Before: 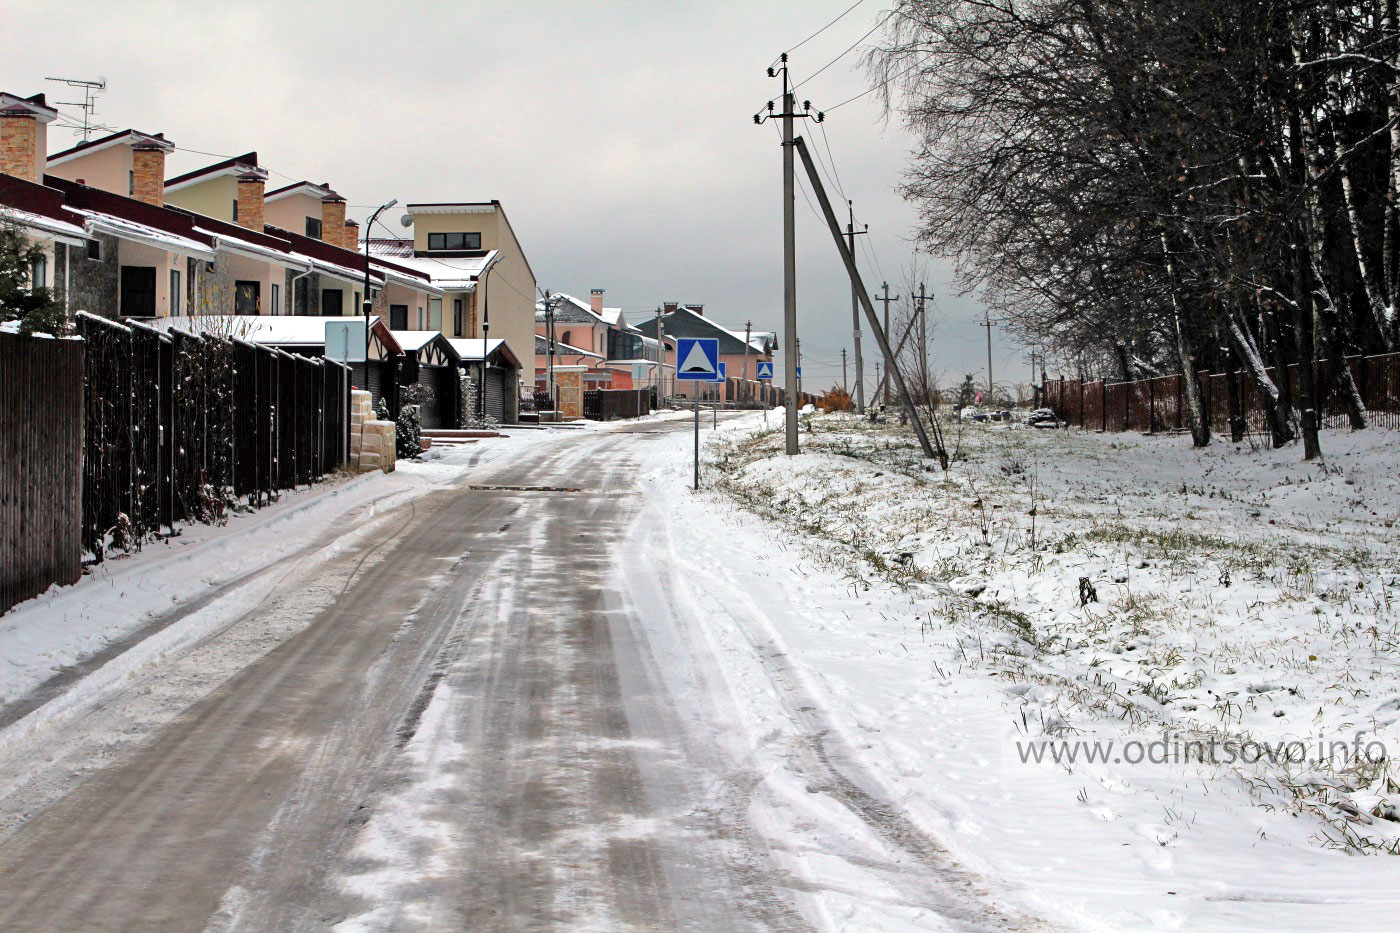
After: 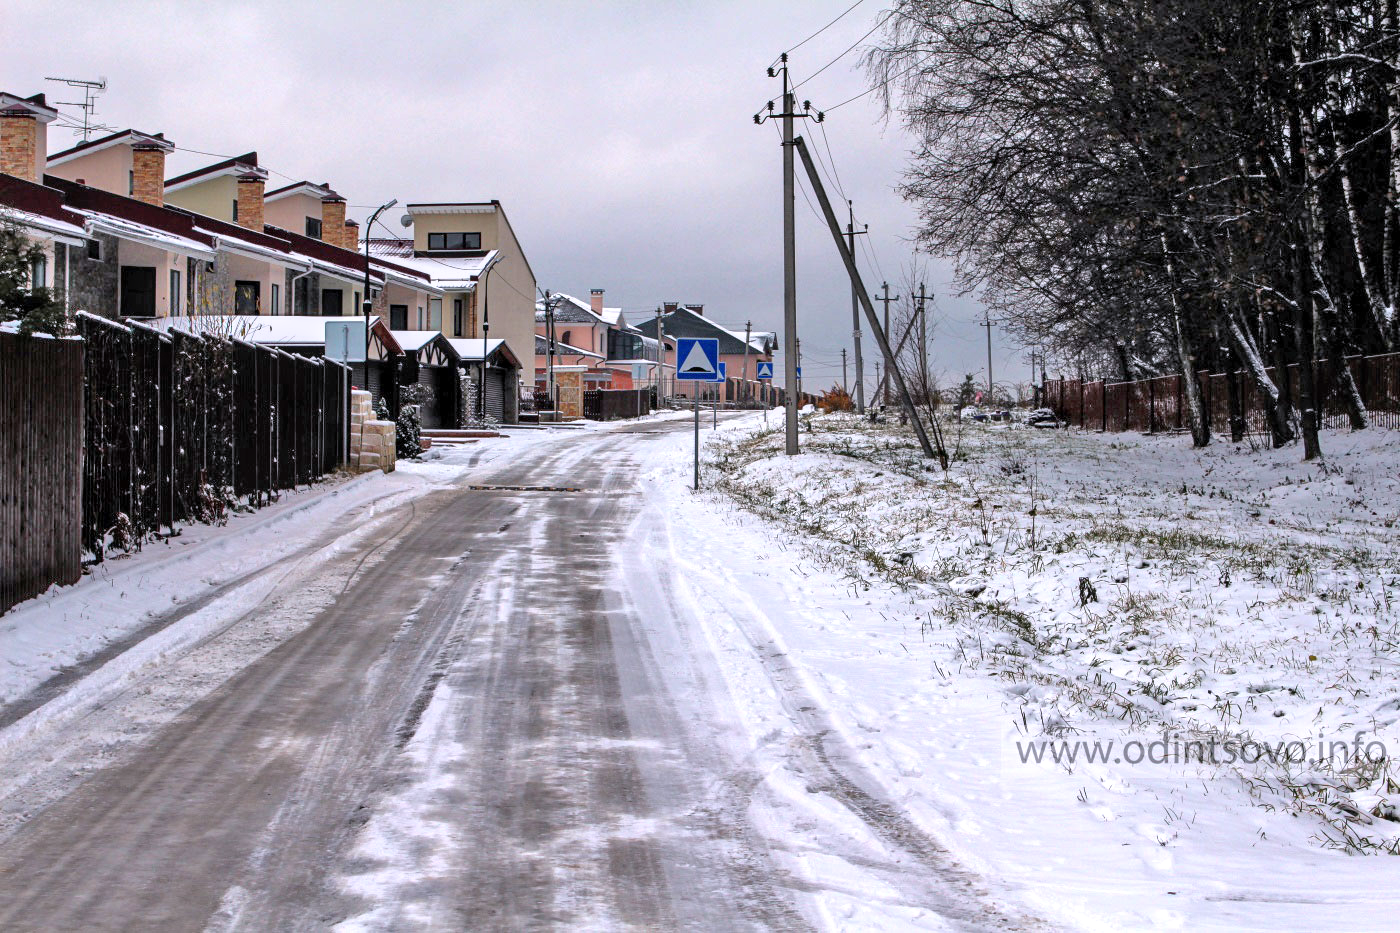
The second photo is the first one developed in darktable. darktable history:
local contrast: on, module defaults
white balance: red 1.004, blue 1.096
